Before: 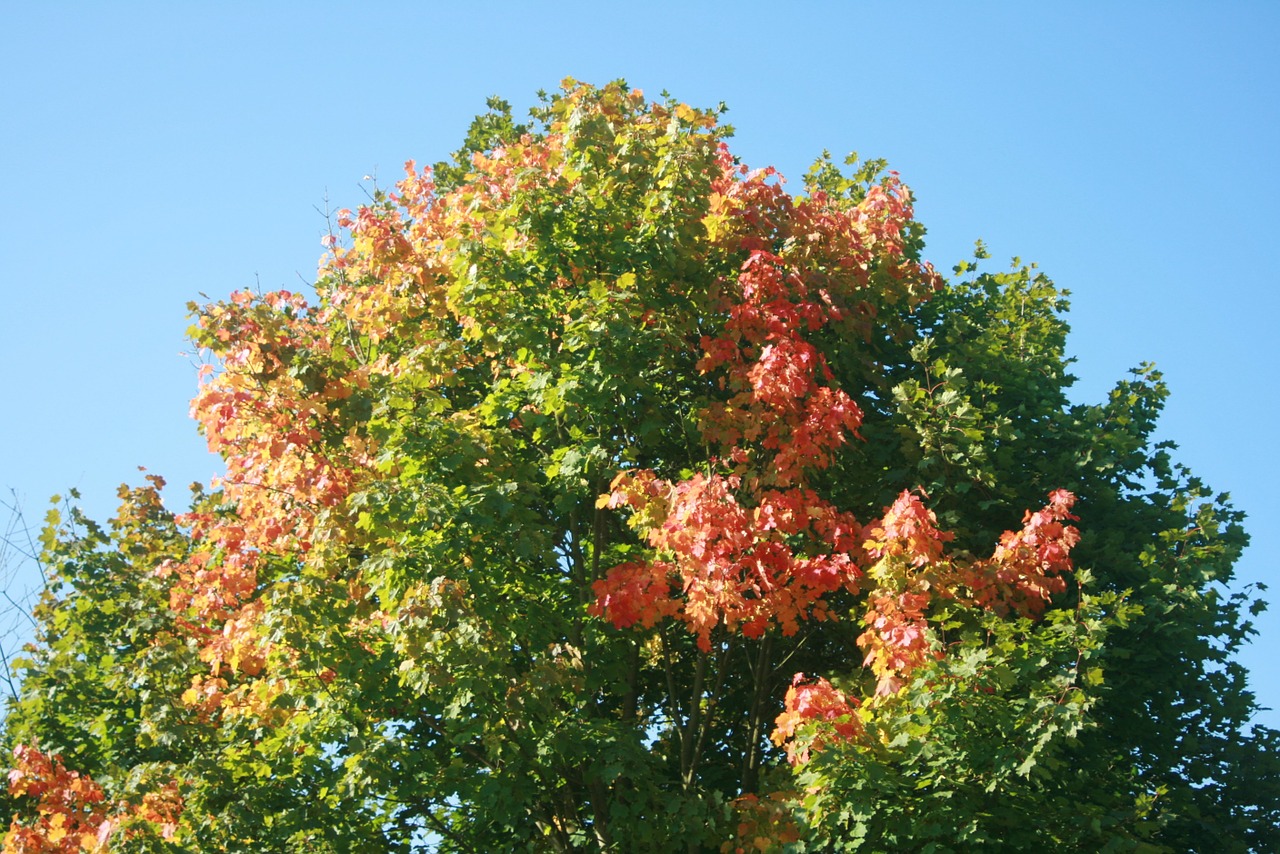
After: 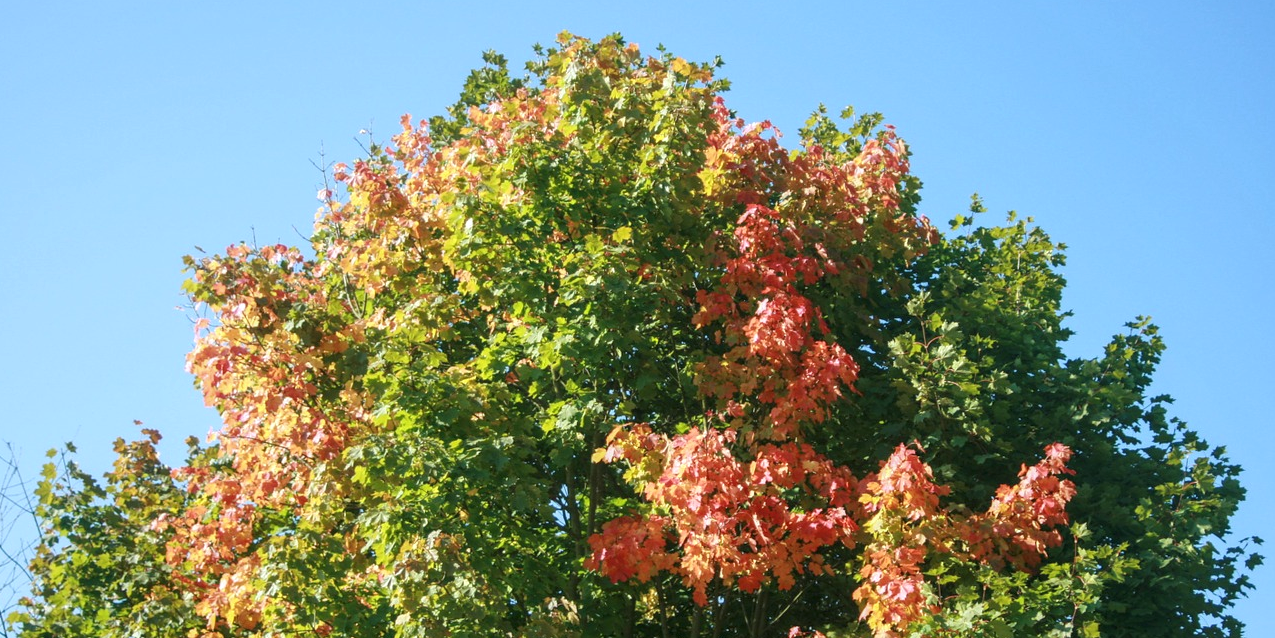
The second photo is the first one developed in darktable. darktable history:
white balance: red 0.983, blue 1.036
local contrast: on, module defaults
crop: left 0.387%, top 5.469%, bottom 19.809%
